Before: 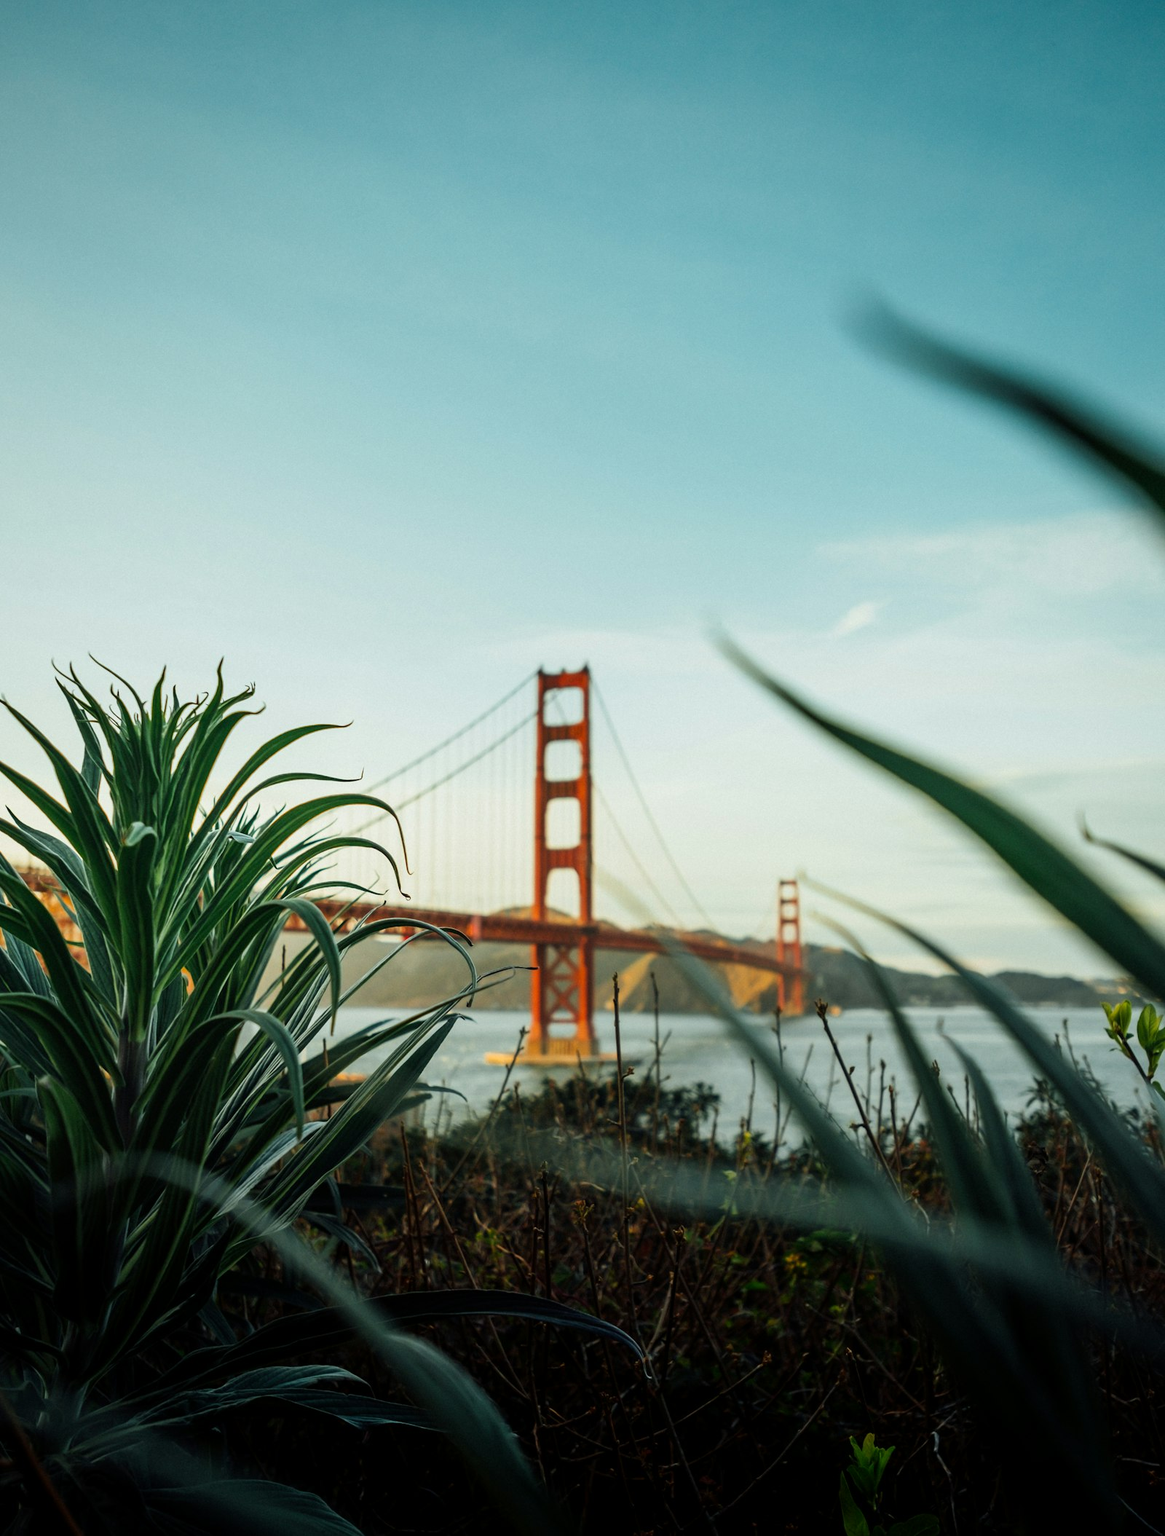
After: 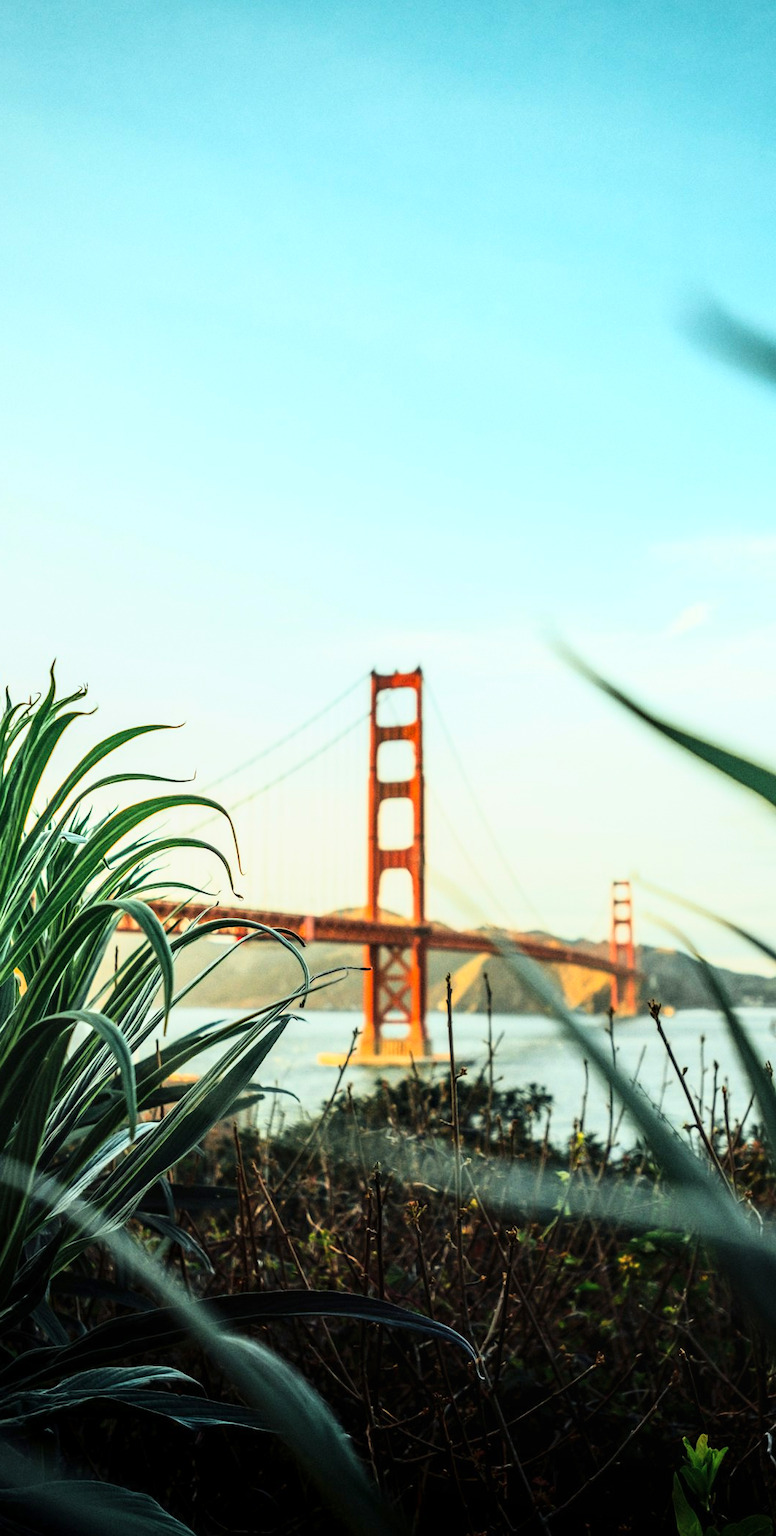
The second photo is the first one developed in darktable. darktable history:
crop and rotate: left 14.436%, right 18.898%
local contrast: on, module defaults
base curve: curves: ch0 [(0, 0) (0.018, 0.026) (0.143, 0.37) (0.33, 0.731) (0.458, 0.853) (0.735, 0.965) (0.905, 0.986) (1, 1)]
